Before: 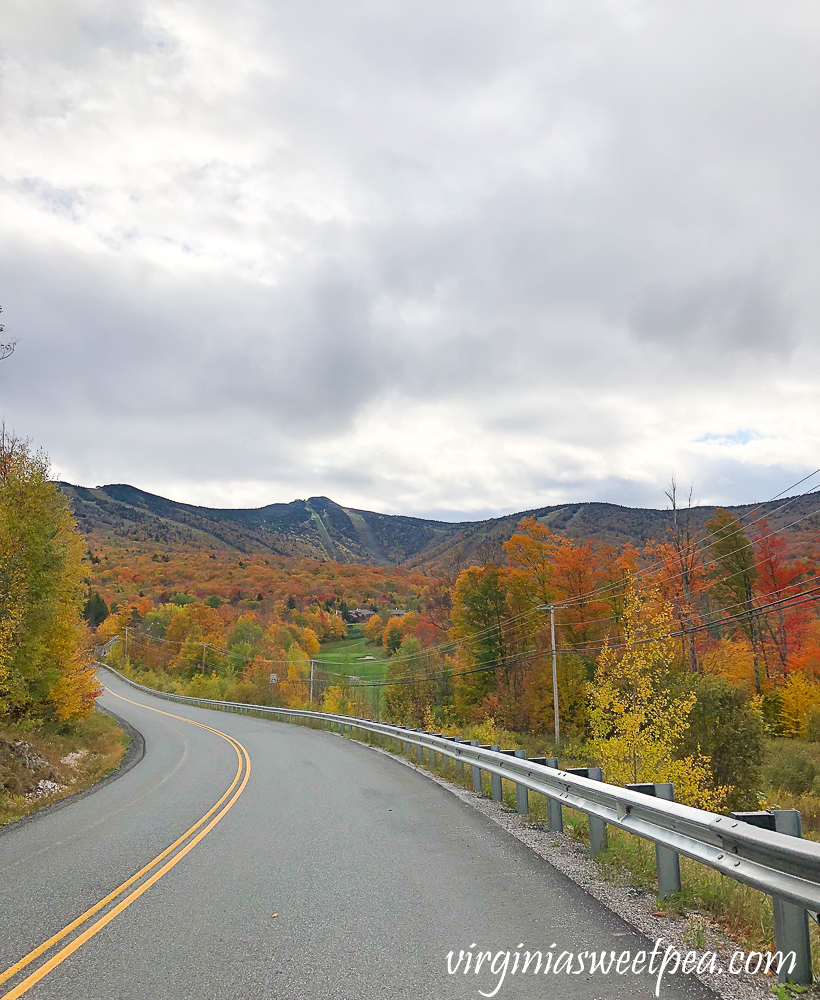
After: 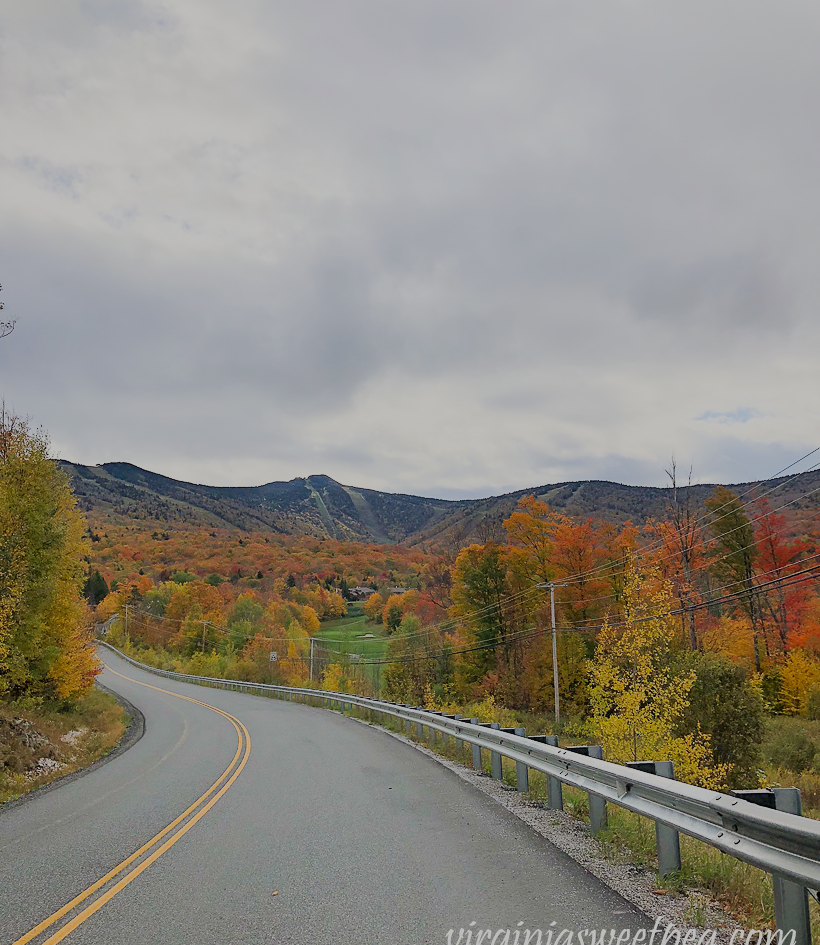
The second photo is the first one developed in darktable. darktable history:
filmic rgb: black relative exposure -7.65 EV, white relative exposure 4.56 EV, hardness 3.61, preserve chrominance max RGB
tone equalizer: -8 EV -0.002 EV, -7 EV 0.004 EV, -6 EV -0.02 EV, -5 EV 0.013 EV, -4 EV -0.009 EV, -3 EV 0.031 EV, -2 EV -0.058 EV, -1 EV -0.294 EV, +0 EV -0.579 EV, edges refinement/feathering 500, mask exposure compensation -1.57 EV, preserve details no
crop and rotate: top 2.209%, bottom 3.231%
exposure: exposure -0.405 EV, compensate highlight preservation false
